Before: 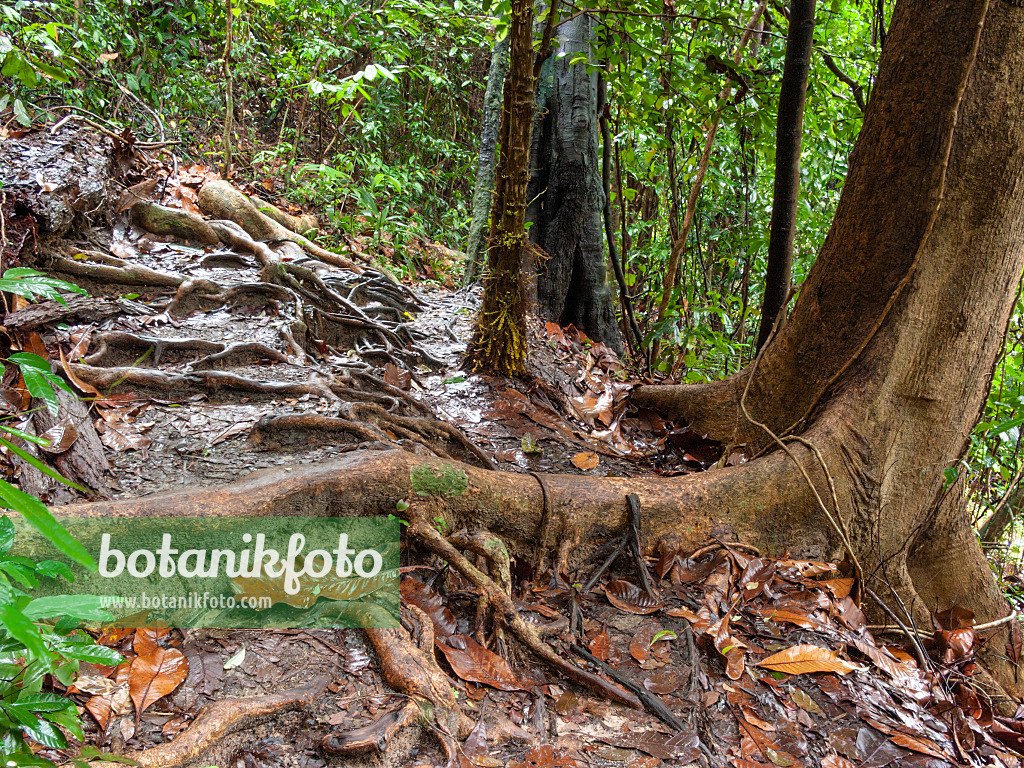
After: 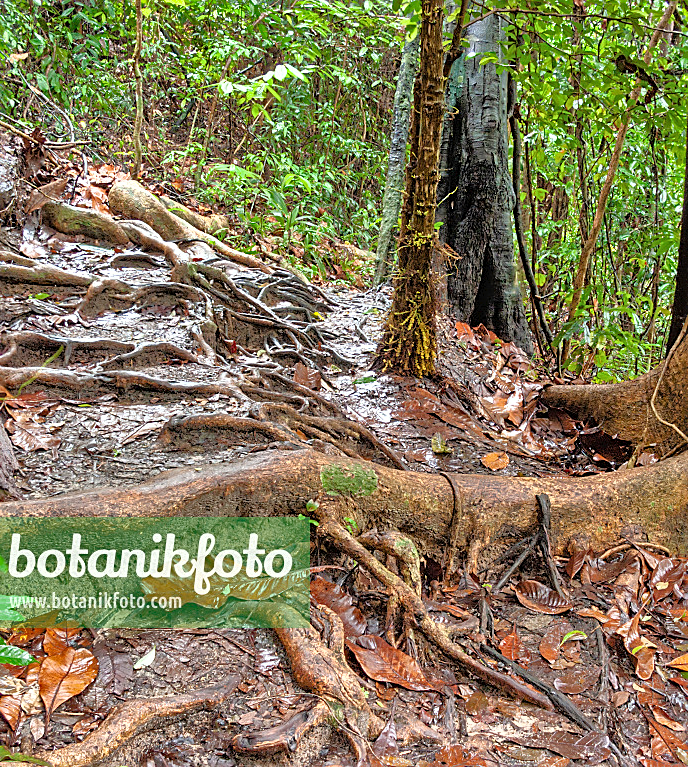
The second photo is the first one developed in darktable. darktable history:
sharpen: on, module defaults
crop and rotate: left 8.806%, right 23.999%
shadows and highlights: shadows 20.86, highlights -82.03, soften with gaussian
exposure: exposure 0.2 EV, compensate highlight preservation false
tone curve: curves: ch0 [(0, 0) (0.003, 0.022) (0.011, 0.027) (0.025, 0.038) (0.044, 0.056) (0.069, 0.081) (0.1, 0.11) (0.136, 0.145) (0.177, 0.185) (0.224, 0.229) (0.277, 0.278) (0.335, 0.335) (0.399, 0.399) (0.468, 0.468) (0.543, 0.543) (0.623, 0.623) (0.709, 0.705) (0.801, 0.793) (0.898, 0.887) (1, 1)], preserve colors none
tone equalizer: -7 EV 0.149 EV, -6 EV 0.629 EV, -5 EV 1.14 EV, -4 EV 1.32 EV, -3 EV 1.12 EV, -2 EV 0.6 EV, -1 EV 0.149 EV
haze removal: compatibility mode true, adaptive false
